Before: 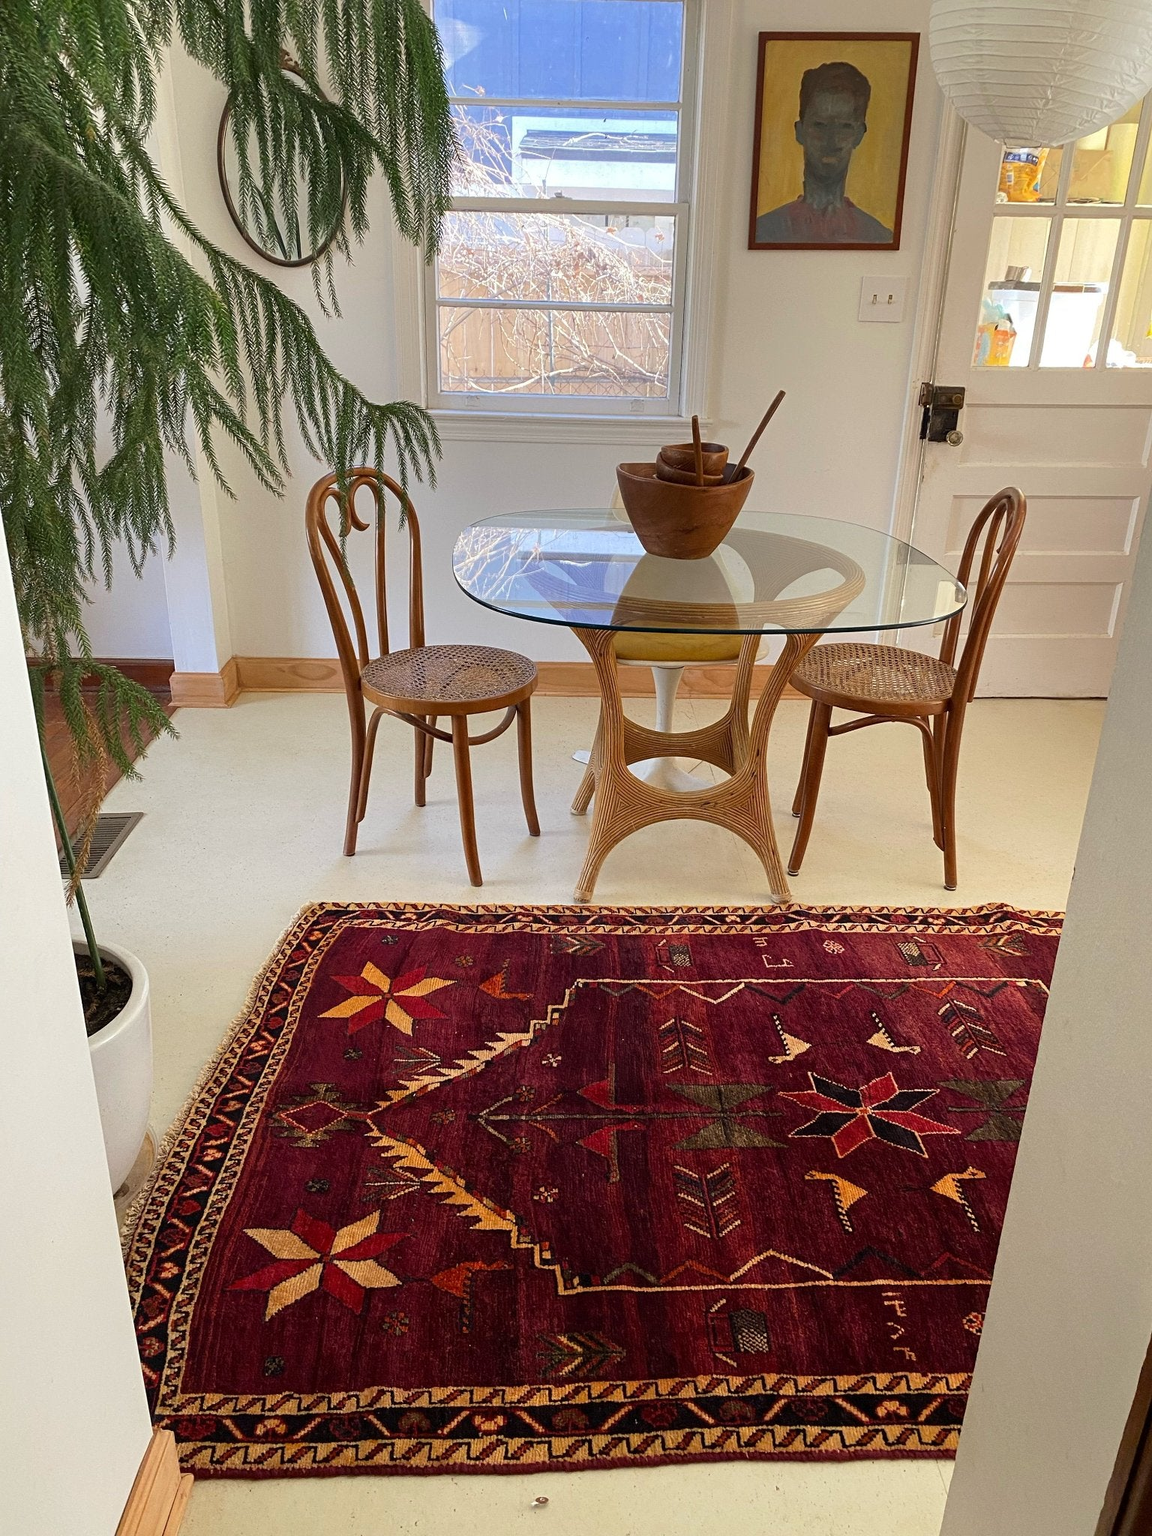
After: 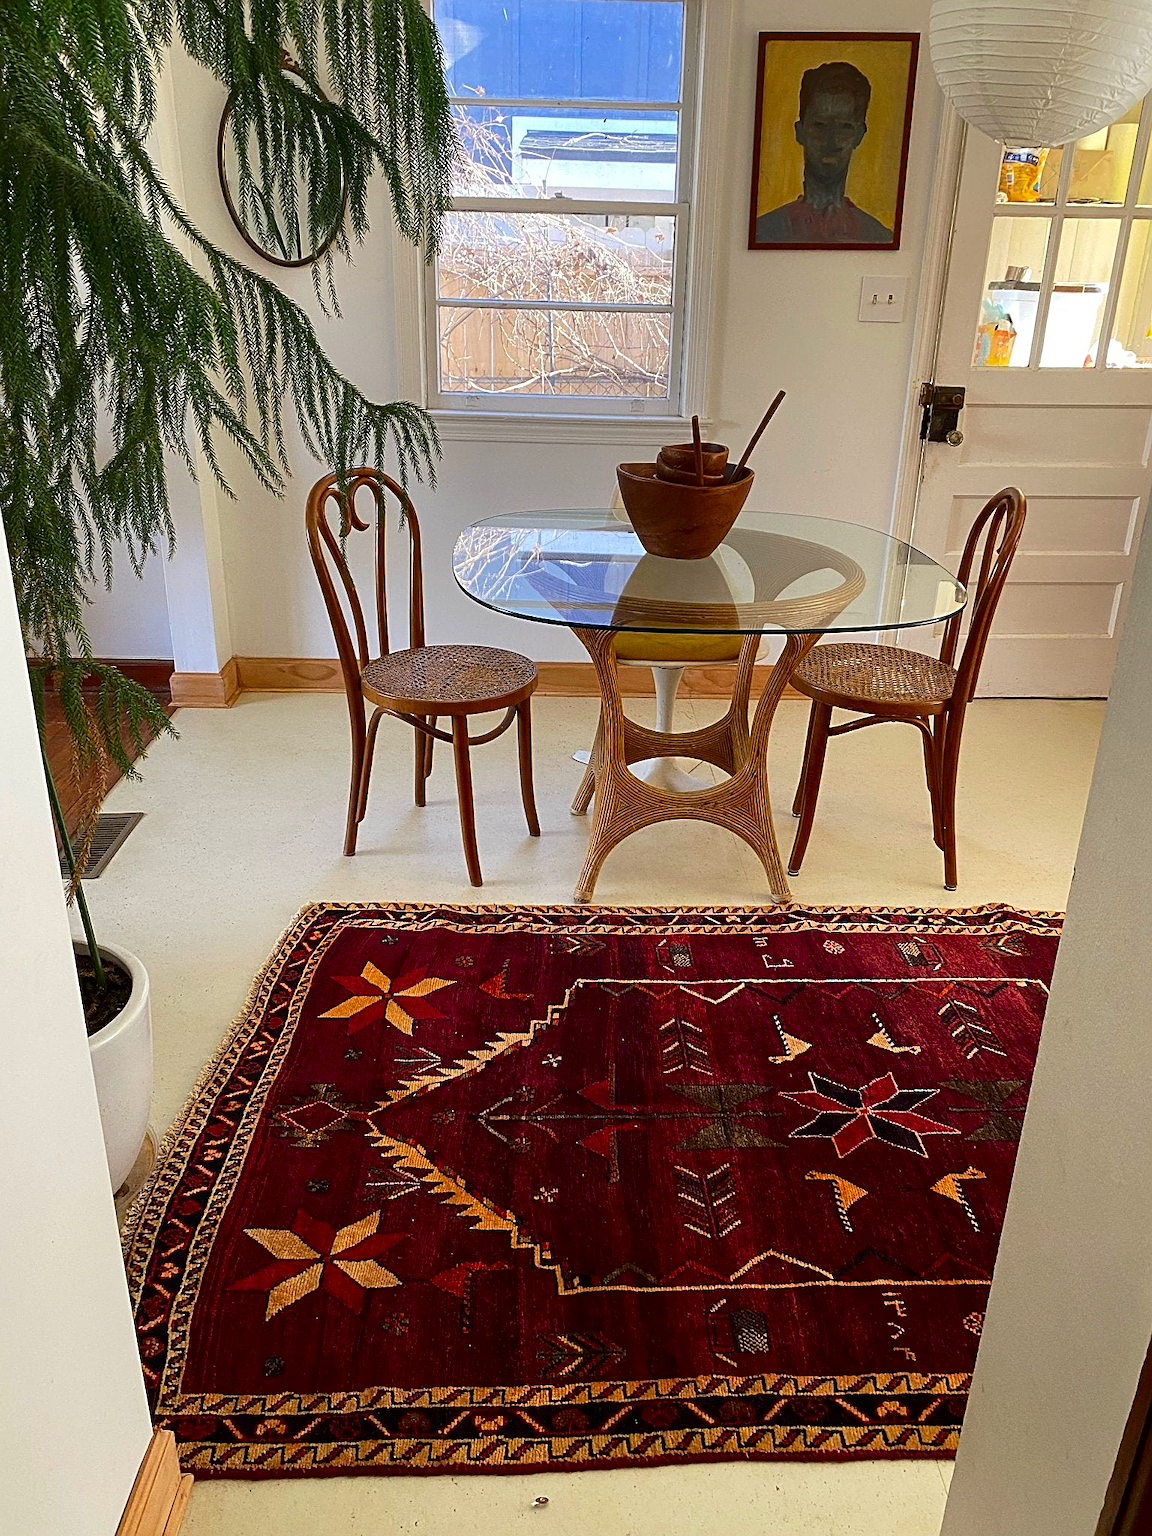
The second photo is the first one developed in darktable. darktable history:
contrast brightness saturation: contrast 0.12, brightness -0.12, saturation 0.2
sharpen: on, module defaults
